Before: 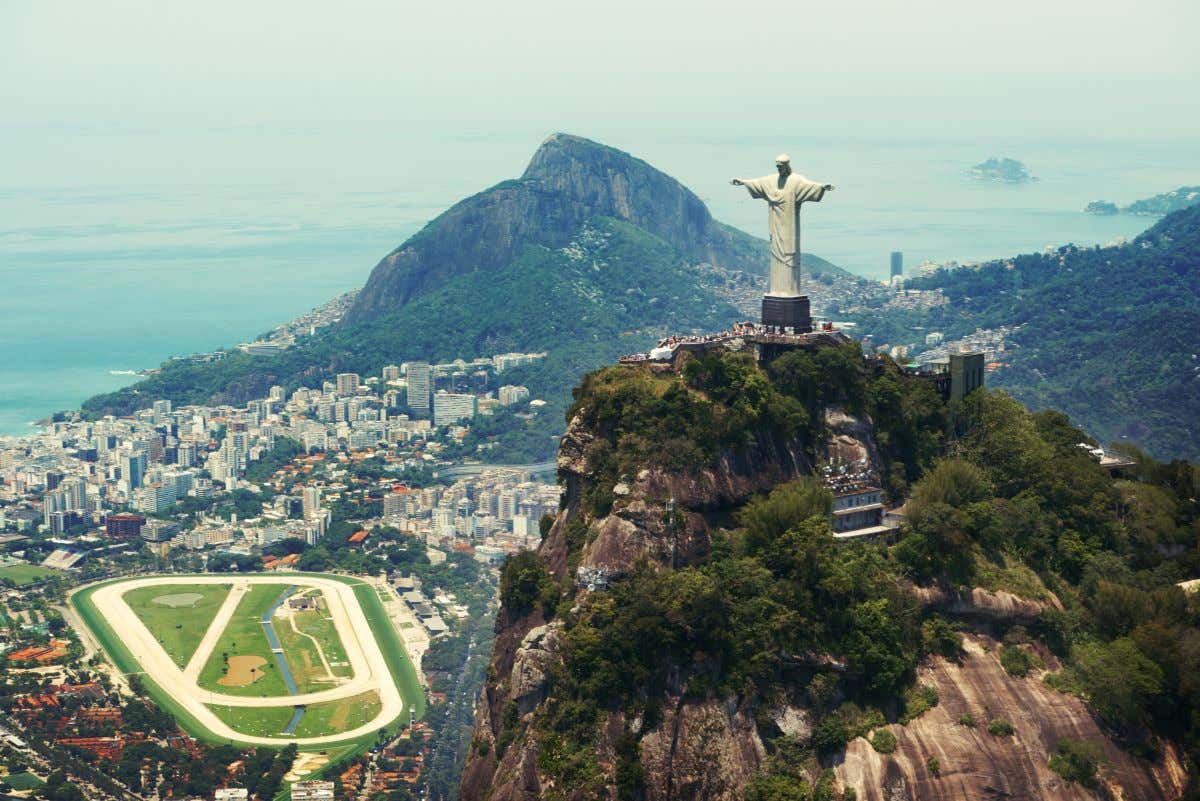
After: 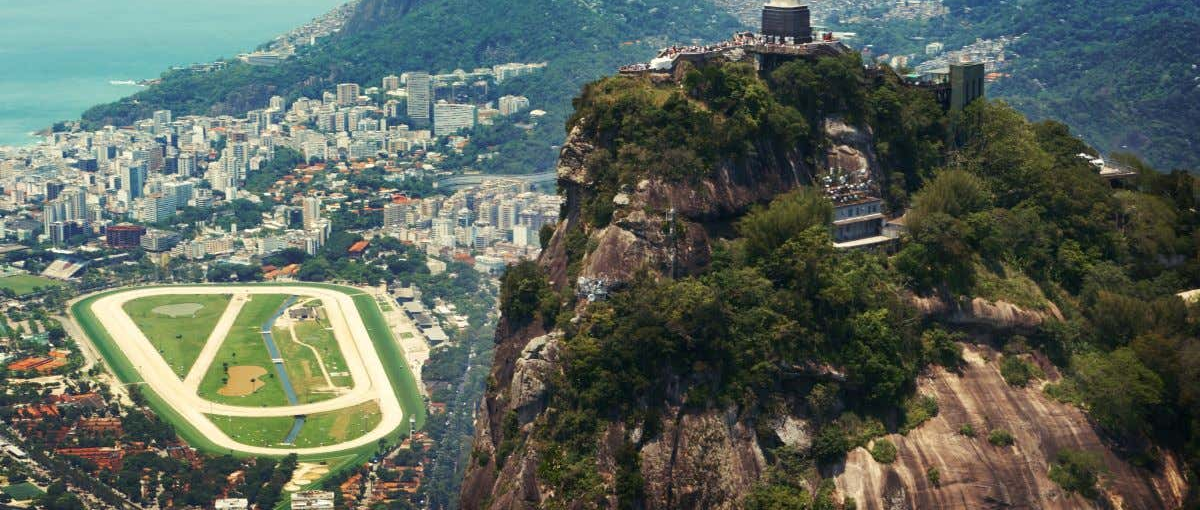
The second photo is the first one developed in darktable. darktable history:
crop and rotate: top 36.207%
